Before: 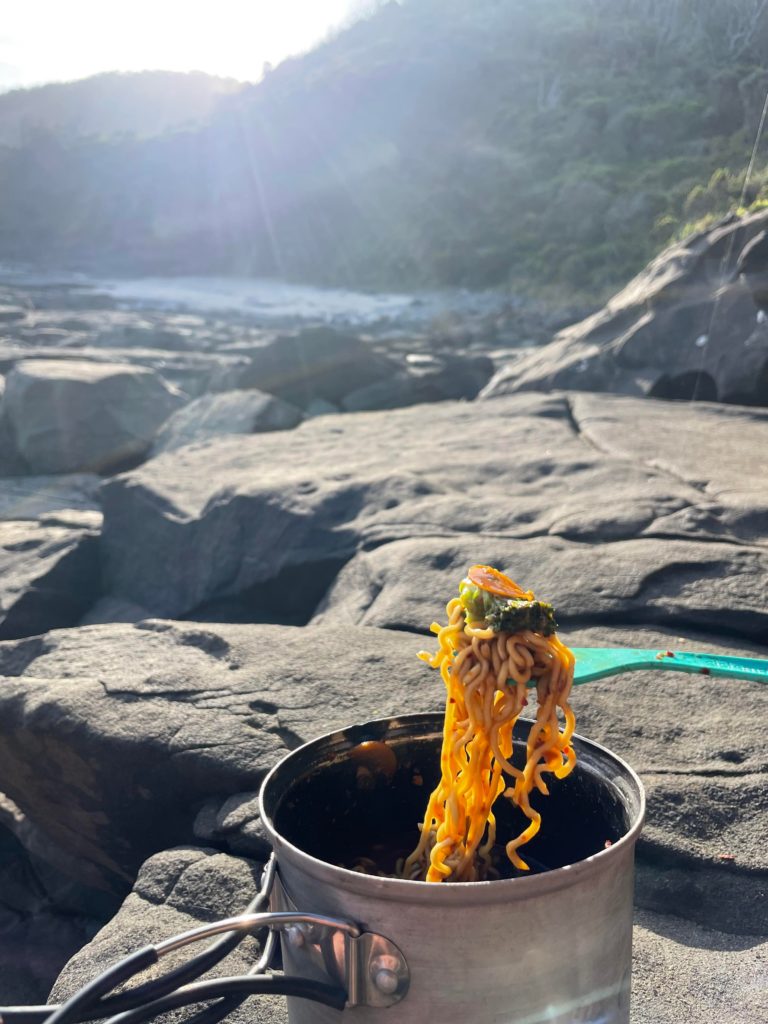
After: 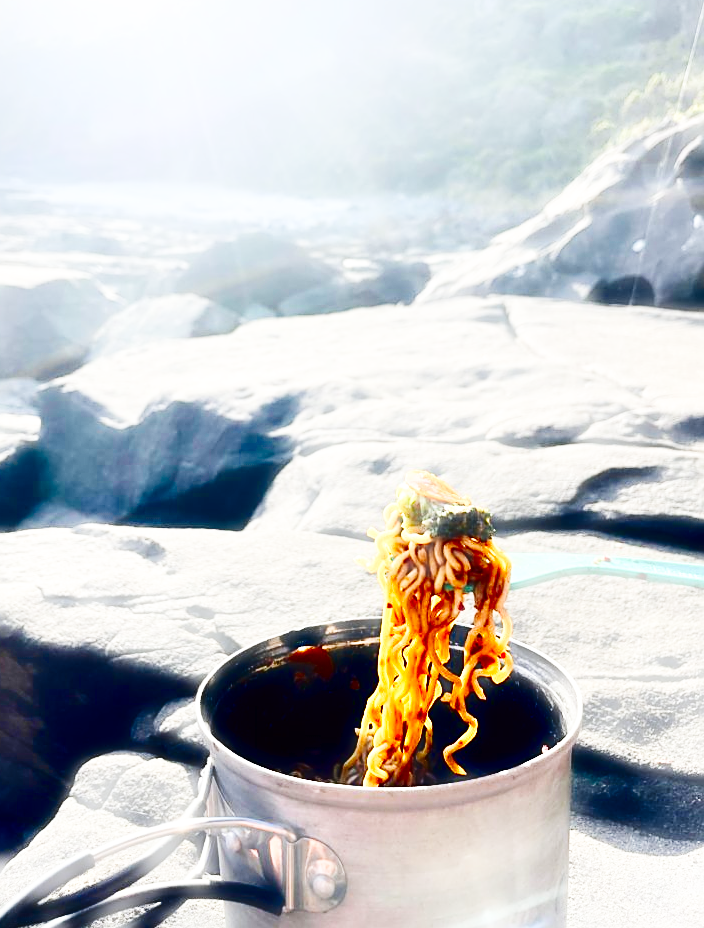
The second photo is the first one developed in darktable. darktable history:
contrast brightness saturation: contrast 0.244, brightness -0.234, saturation 0.149
color balance rgb: linear chroma grading › shadows 31.691%, linear chroma grading › global chroma -1.717%, linear chroma grading › mid-tones 3.654%, perceptual saturation grading › global saturation 44.541%, perceptual saturation grading › highlights -50.275%, perceptual saturation grading › shadows 30.898%, perceptual brilliance grading › highlights 8.11%, perceptual brilliance grading › mid-tones 3.146%, perceptual brilliance grading › shadows 1.545%, saturation formula JzAzBz (2021)
exposure: compensate highlight preservation false
crop and rotate: left 8.244%, top 9.297%
base curve: curves: ch0 [(0, 0.003) (0.001, 0.002) (0.006, 0.004) (0.02, 0.022) (0.048, 0.086) (0.094, 0.234) (0.162, 0.431) (0.258, 0.629) (0.385, 0.8) (0.548, 0.918) (0.751, 0.988) (1, 1)], preserve colors none
sharpen: on, module defaults
haze removal: strength -0.896, distance 0.228, compatibility mode true, adaptive false
